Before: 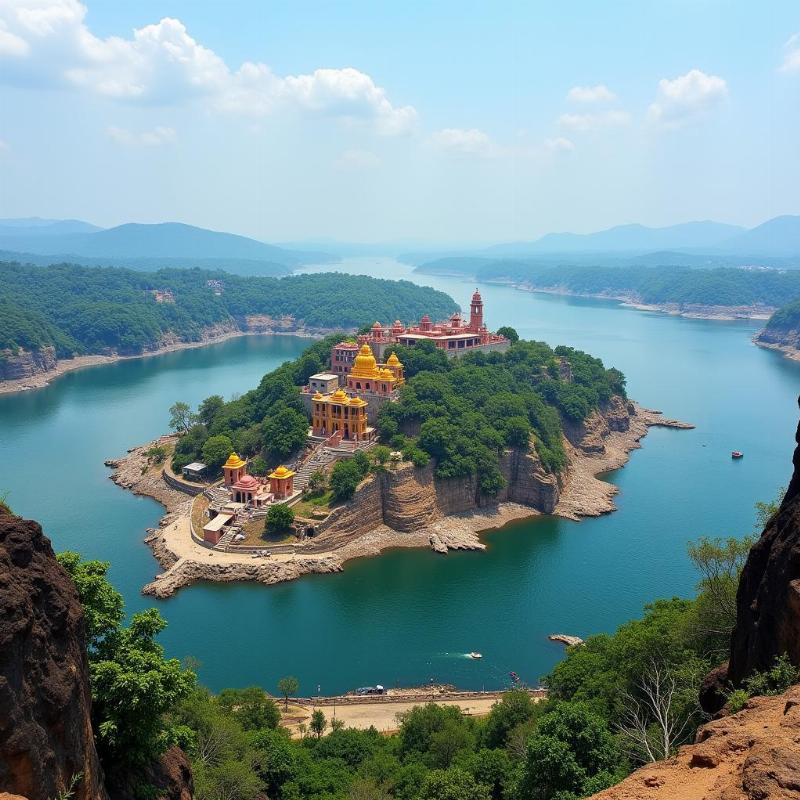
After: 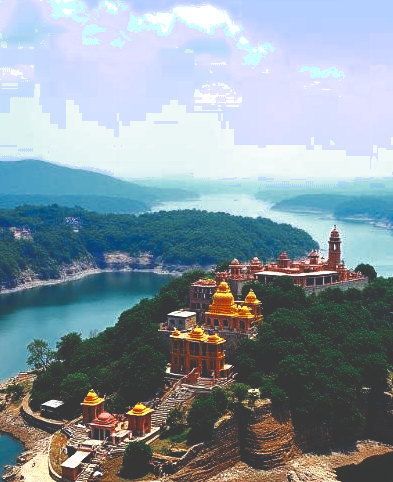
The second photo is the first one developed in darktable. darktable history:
exposure: exposure 0.296 EV, compensate highlight preservation false
color zones: curves: ch0 [(0, 0.5) (0.125, 0.4) (0.25, 0.5) (0.375, 0.4) (0.5, 0.4) (0.625, 0.35) (0.75, 0.35) (0.875, 0.5)]; ch1 [(0, 0.35) (0.125, 0.45) (0.25, 0.35) (0.375, 0.35) (0.5, 0.35) (0.625, 0.35) (0.75, 0.45) (0.875, 0.35)]; ch2 [(0, 0.6) (0.125, 0.5) (0.25, 0.5) (0.375, 0.6) (0.5, 0.6) (0.625, 0.5) (0.75, 0.5) (0.875, 0.5)]
base curve: curves: ch0 [(0, 0.036) (0.083, 0.04) (0.804, 1)], preserve colors none
crop: left 17.84%, top 7.93%, right 32.972%, bottom 31.699%
